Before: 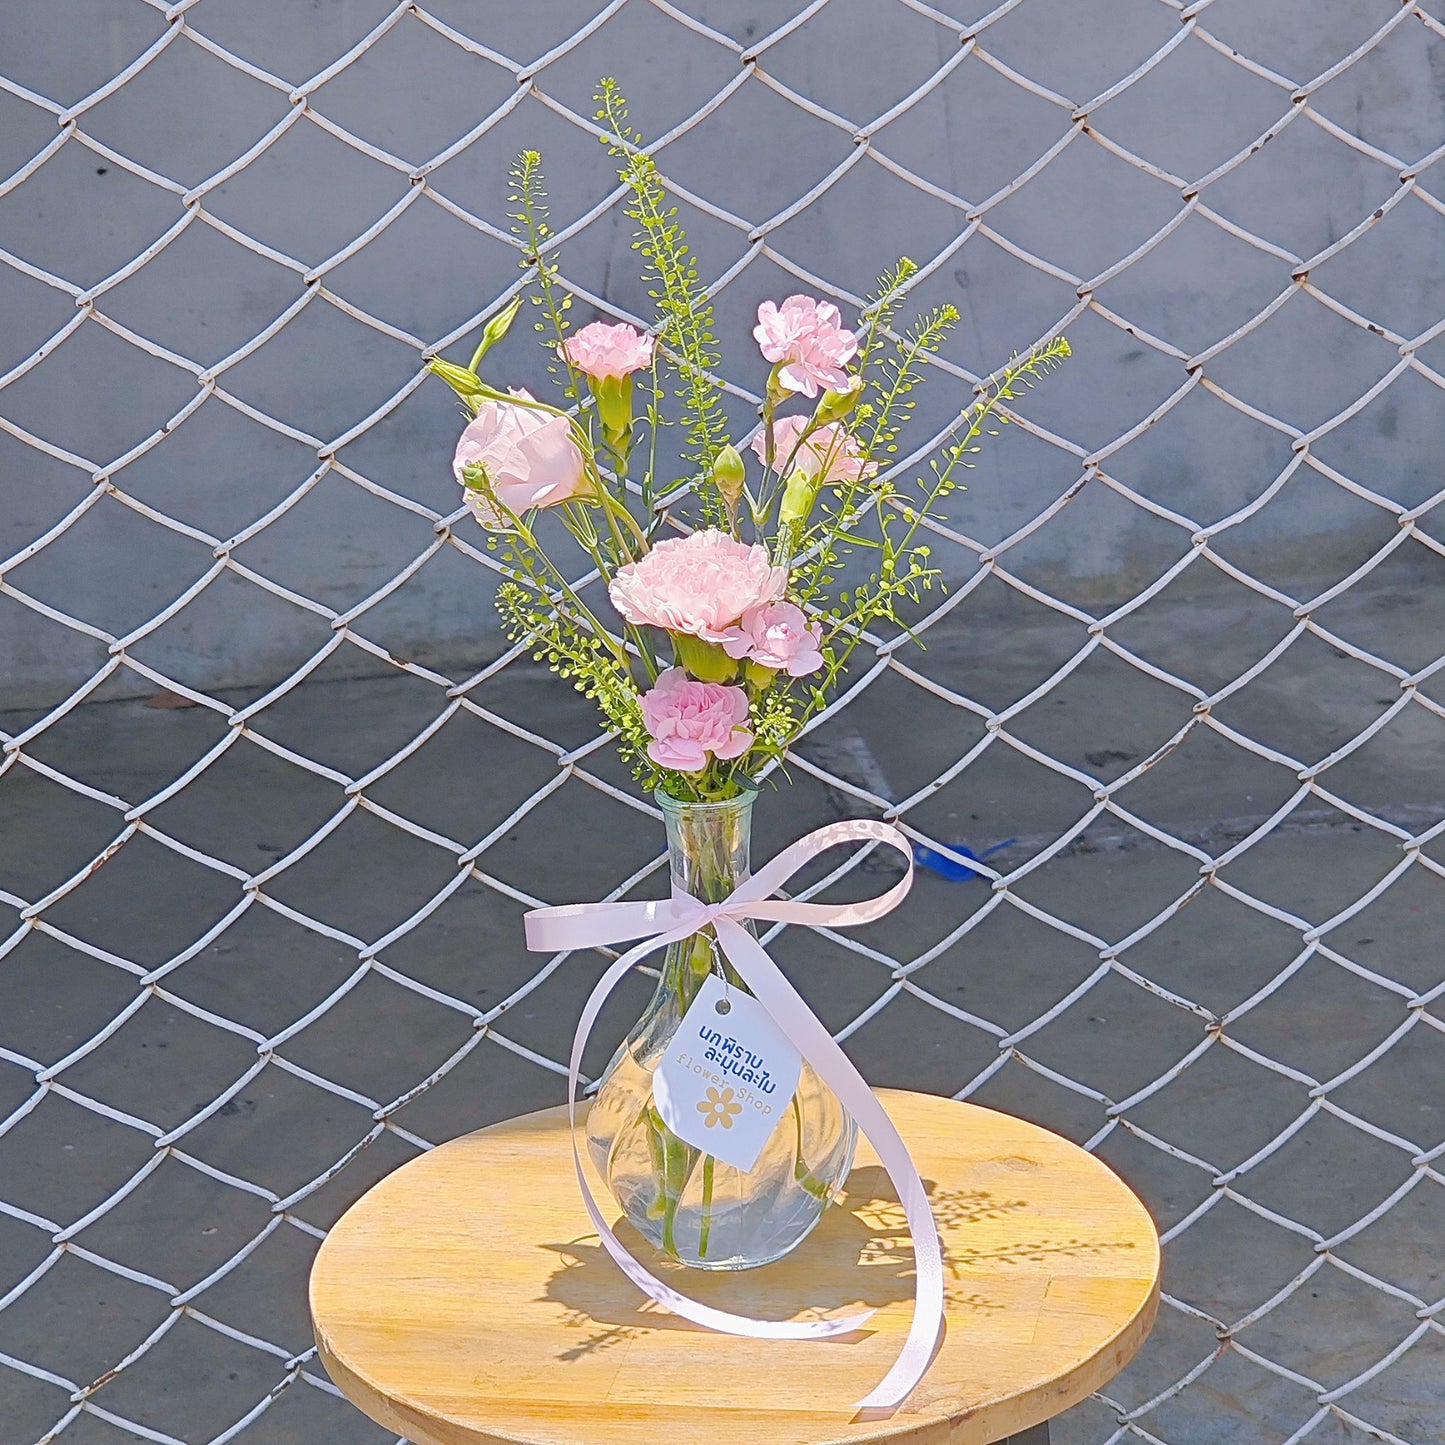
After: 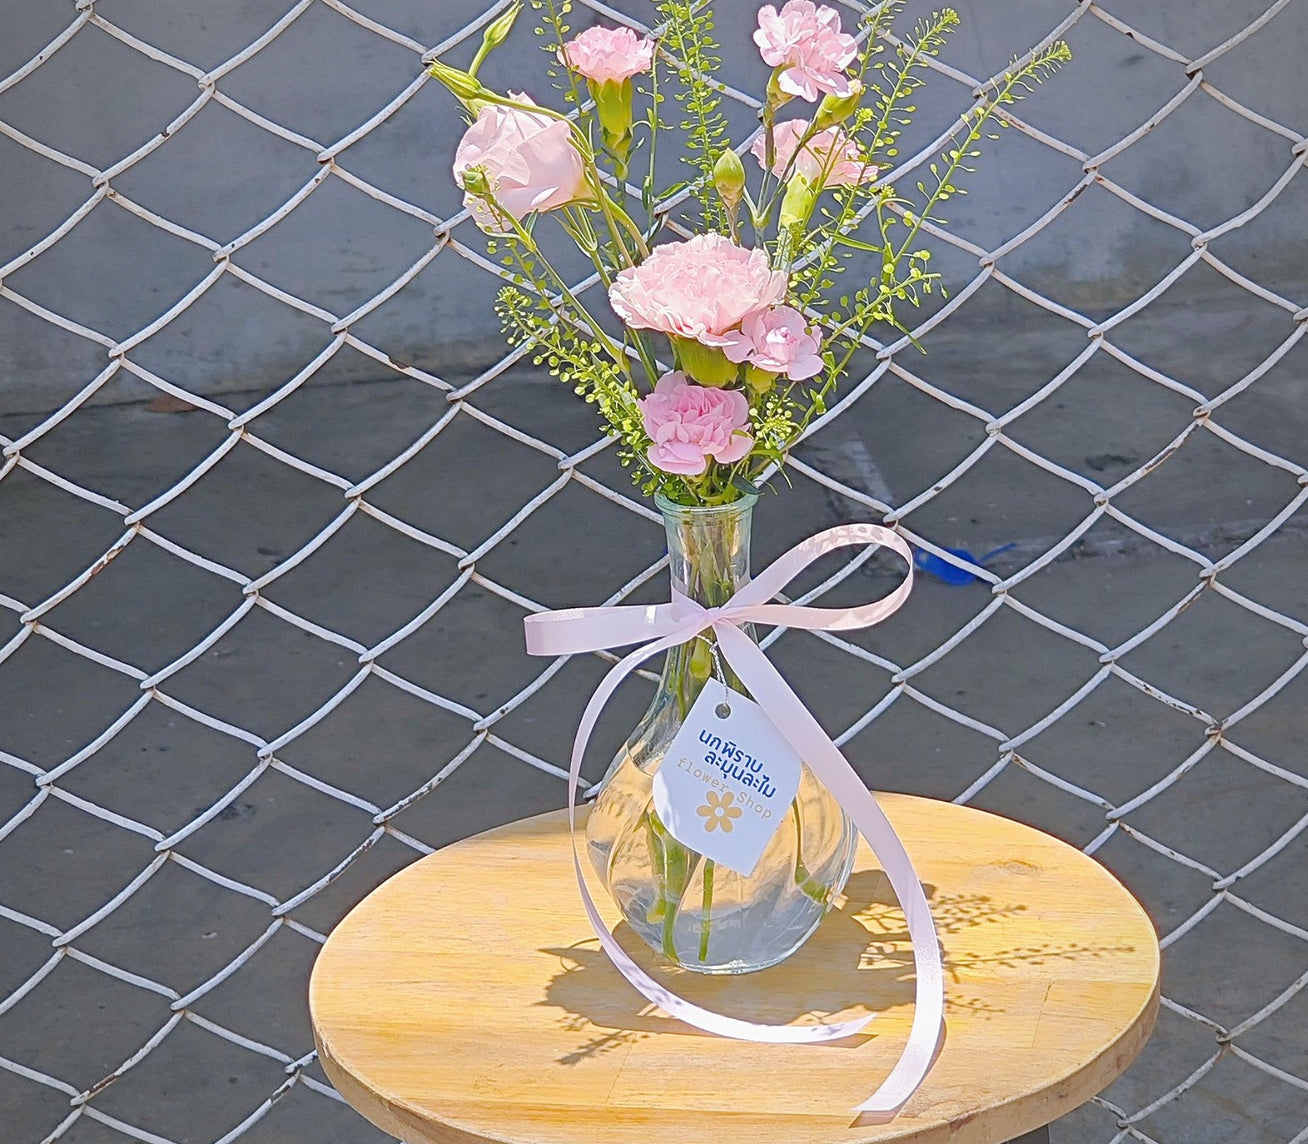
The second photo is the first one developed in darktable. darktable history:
crop: top 20.528%, right 9.437%, bottom 0.274%
vignetting: brightness -0.273
